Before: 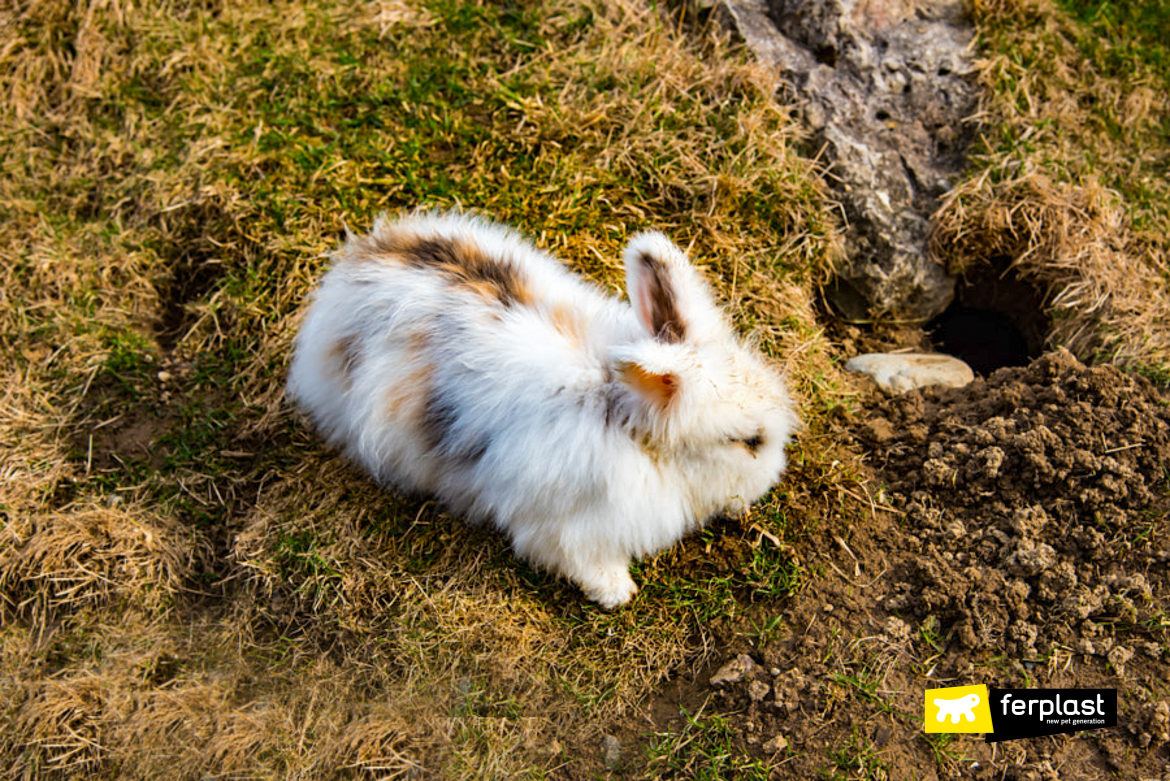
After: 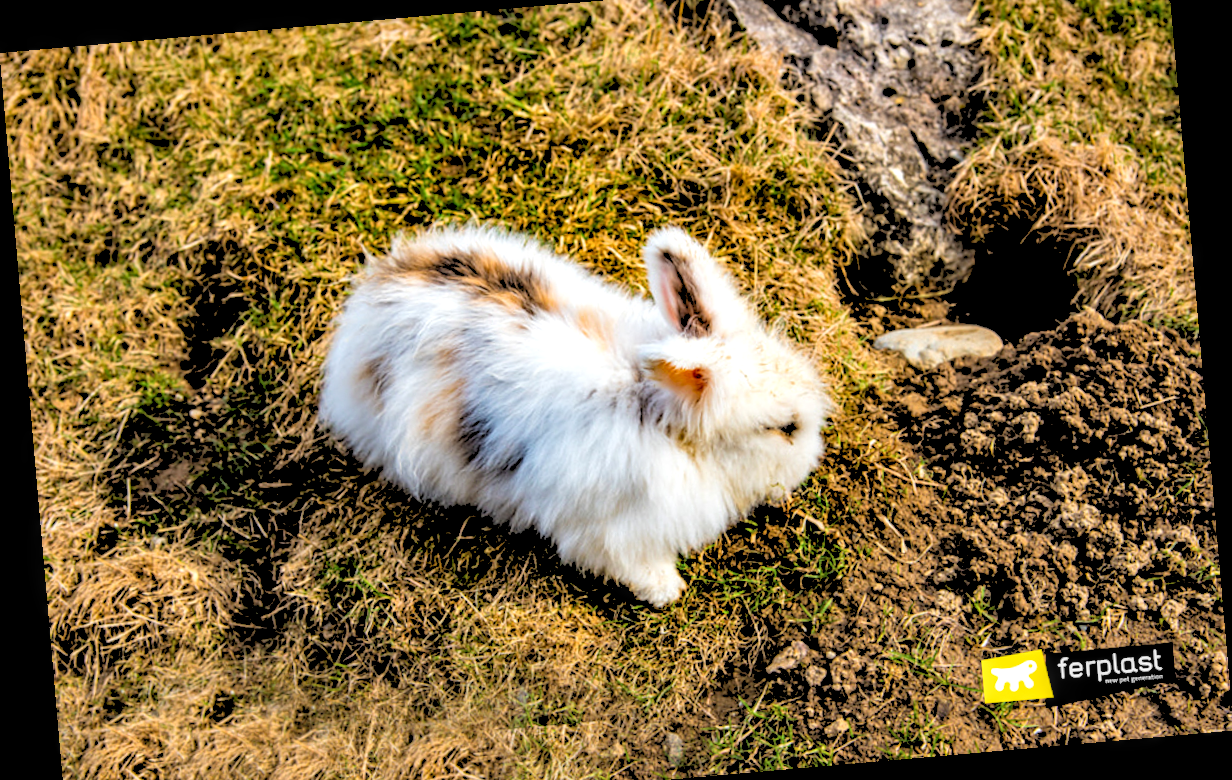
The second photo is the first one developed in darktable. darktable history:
local contrast: detail 142%
rotate and perspective: rotation -4.98°, automatic cropping off
rgb levels: levels [[0.027, 0.429, 0.996], [0, 0.5, 1], [0, 0.5, 1]]
crop and rotate: top 5.609%, bottom 5.609%
